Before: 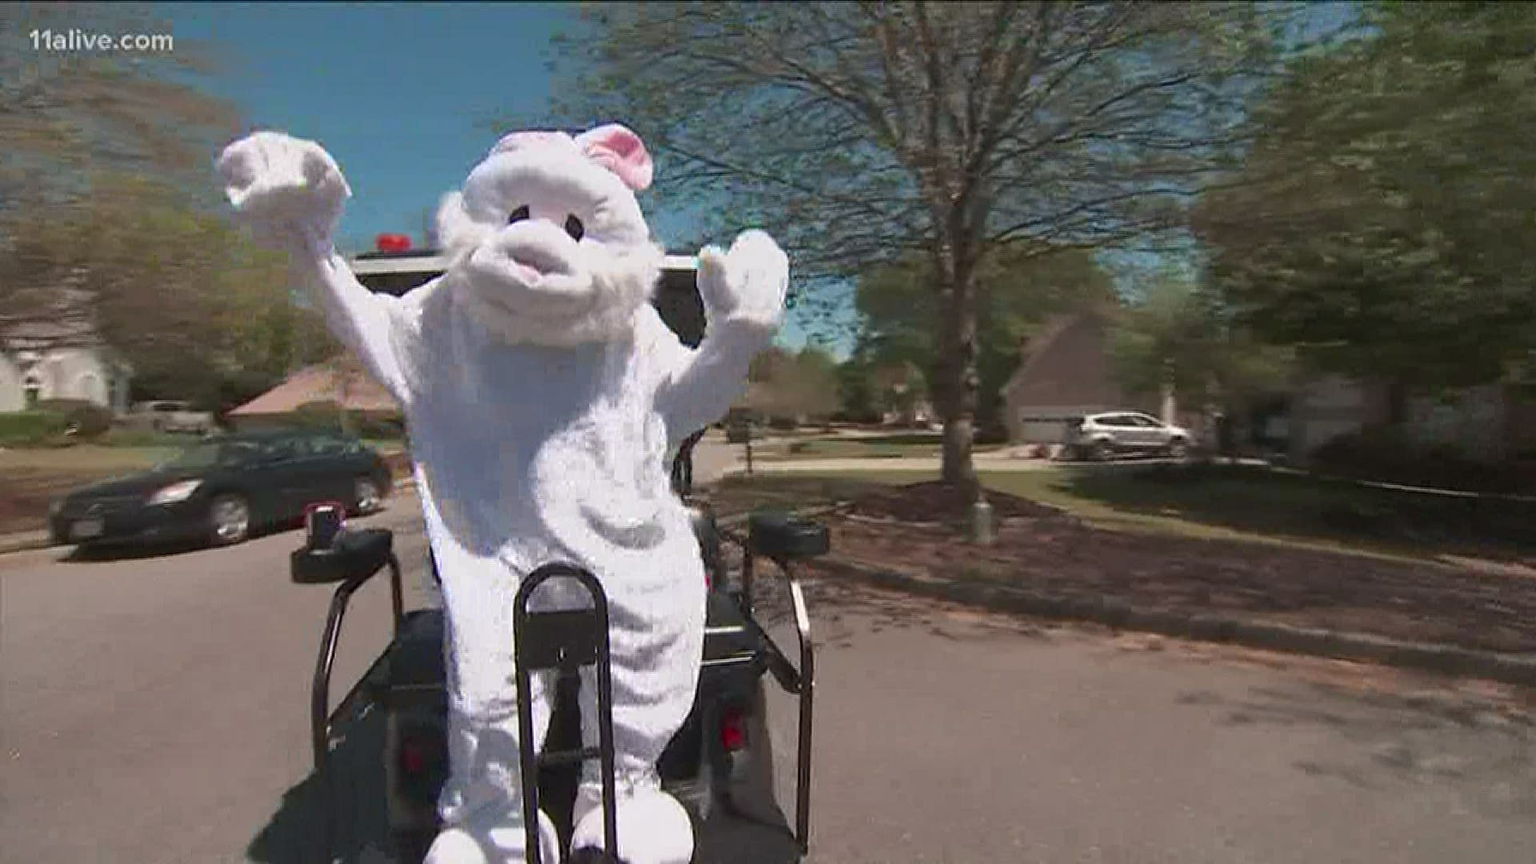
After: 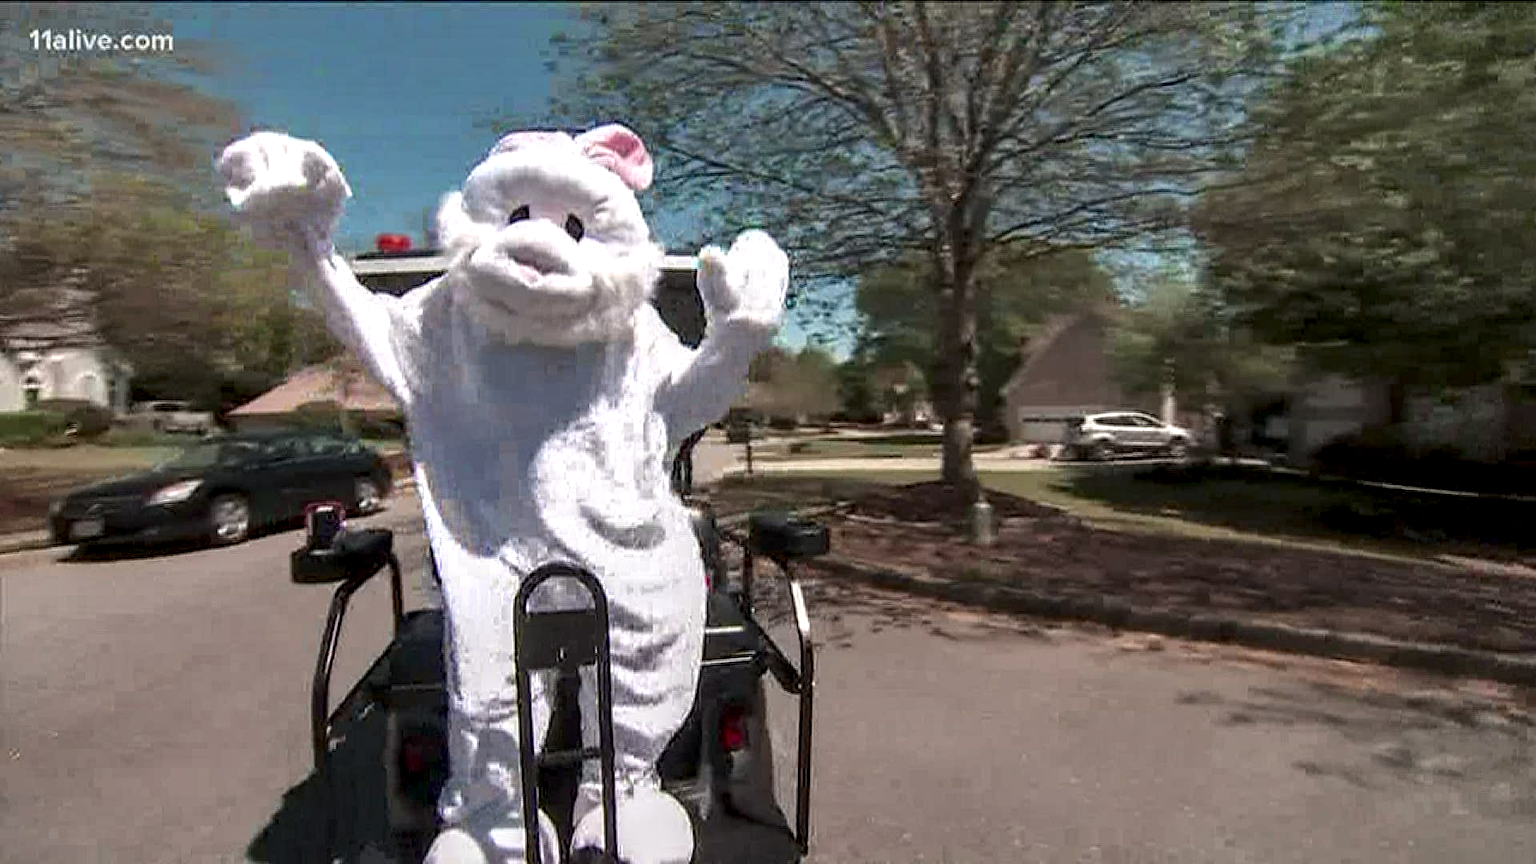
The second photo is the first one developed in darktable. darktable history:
local contrast: highlights 22%, shadows 71%, detail 171%
